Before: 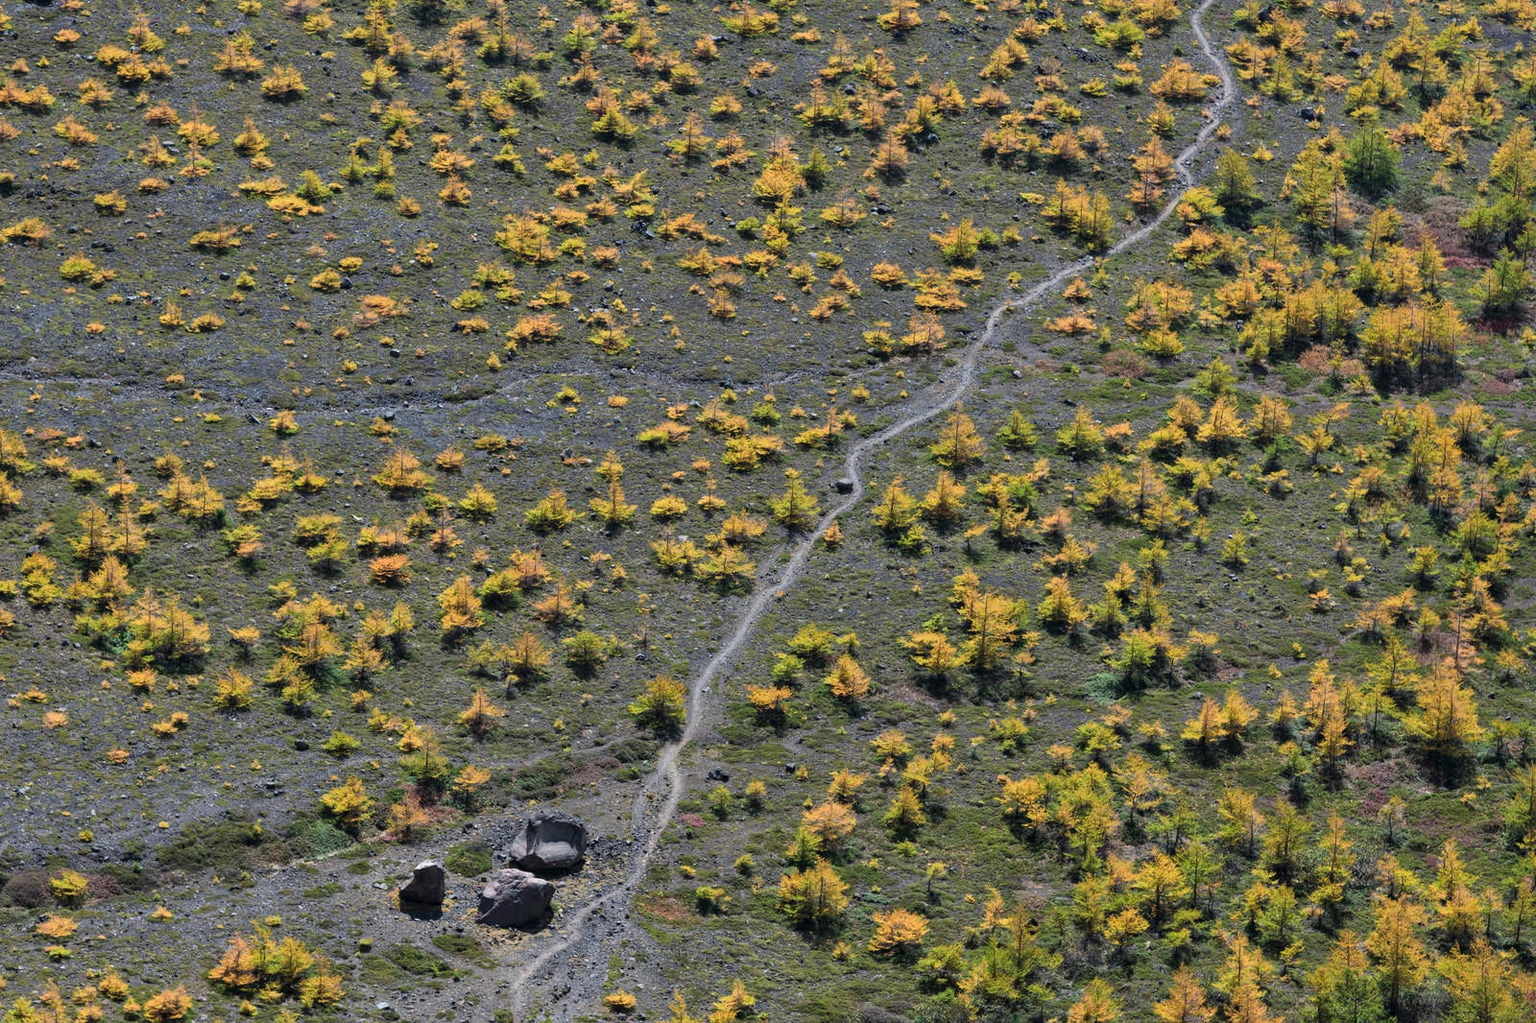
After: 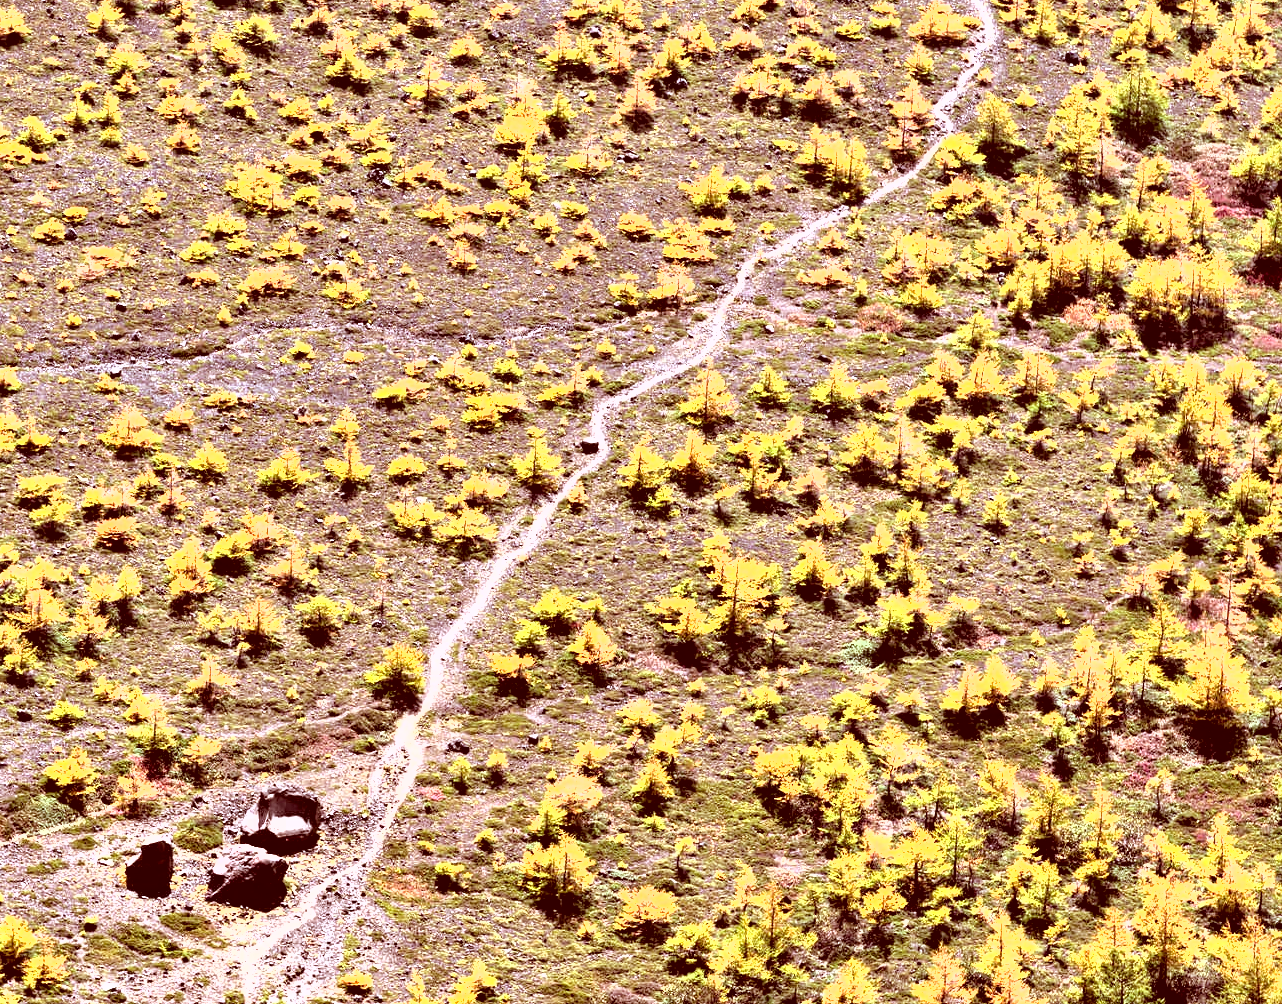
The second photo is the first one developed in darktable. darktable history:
contrast equalizer: octaves 7, y [[0.6 ×6], [0.55 ×6], [0 ×6], [0 ×6], [0 ×6]]
tone equalizer: -8 EV -1.06 EV, -7 EV -0.977 EV, -6 EV -0.83 EV, -5 EV -0.614 EV, -3 EV 0.543 EV, -2 EV 0.842 EV, -1 EV 0.989 EV, +0 EV 1.07 EV
local contrast: mode bilateral grid, contrast 99, coarseness 99, detail 92%, midtone range 0.2
exposure: black level correction 0, exposure 0.697 EV, compensate highlight preservation false
shadows and highlights: shadows 24.78, highlights -26.54
crop and rotate: left 18.147%, top 5.779%, right 1.677%
color correction: highlights a* 9.48, highlights b* 9.08, shadows a* 39.58, shadows b* 39.4, saturation 0.813
